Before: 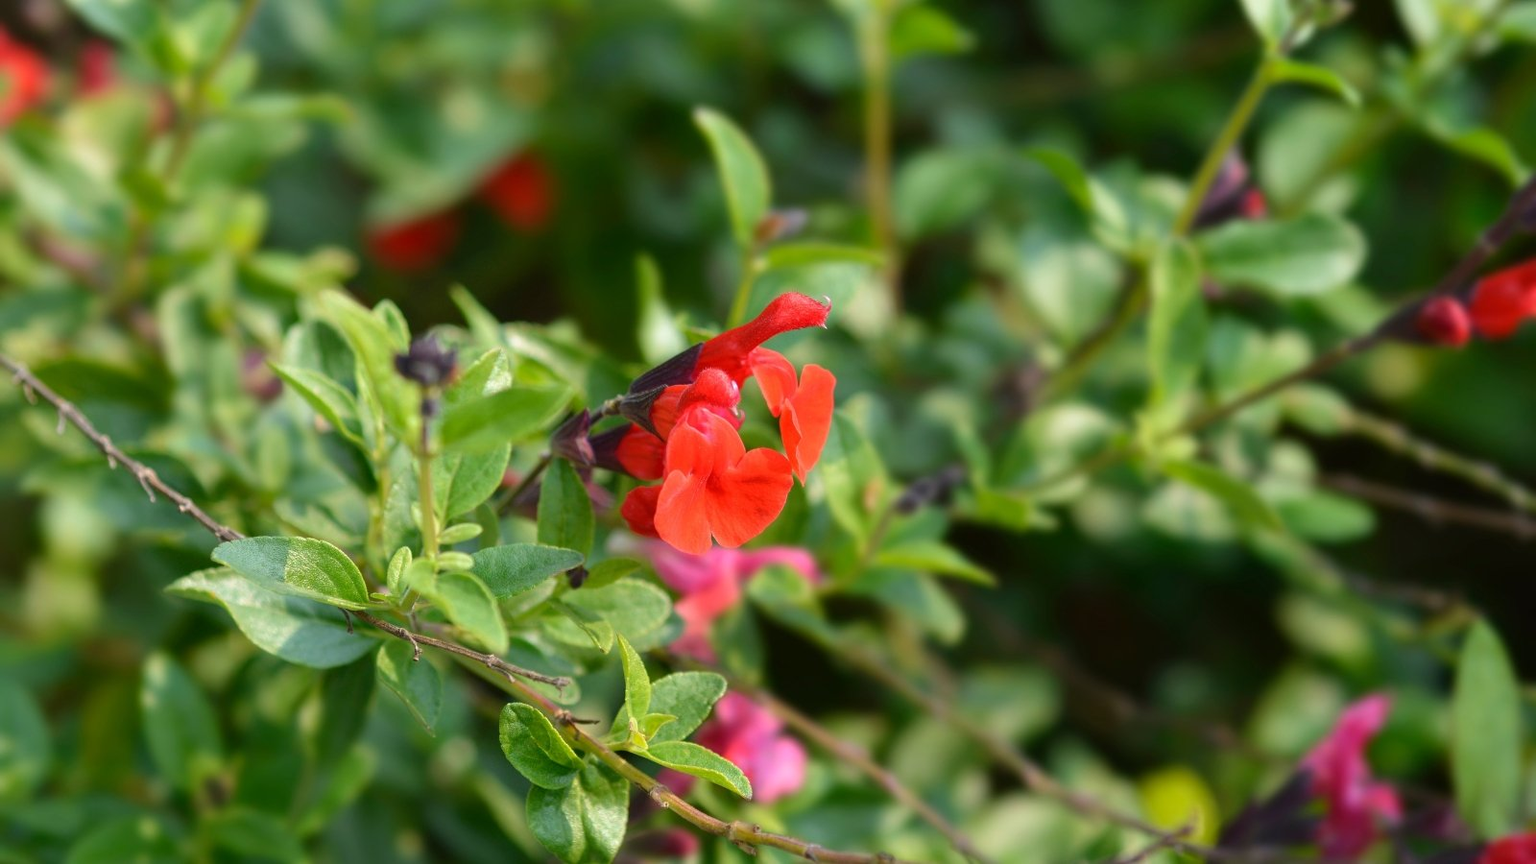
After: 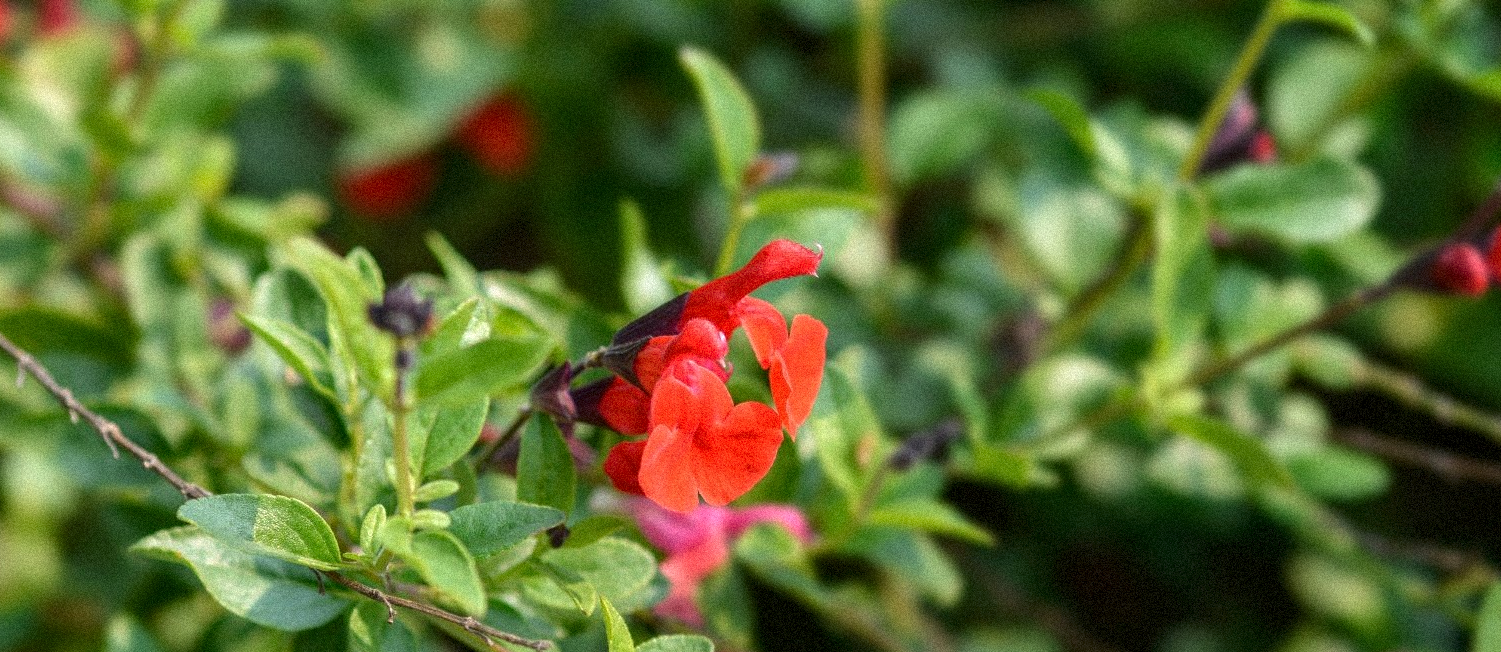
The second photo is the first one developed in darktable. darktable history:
grain: strength 35%, mid-tones bias 0%
local contrast: on, module defaults
crop: left 2.737%, top 7.287%, right 3.421%, bottom 20.179%
